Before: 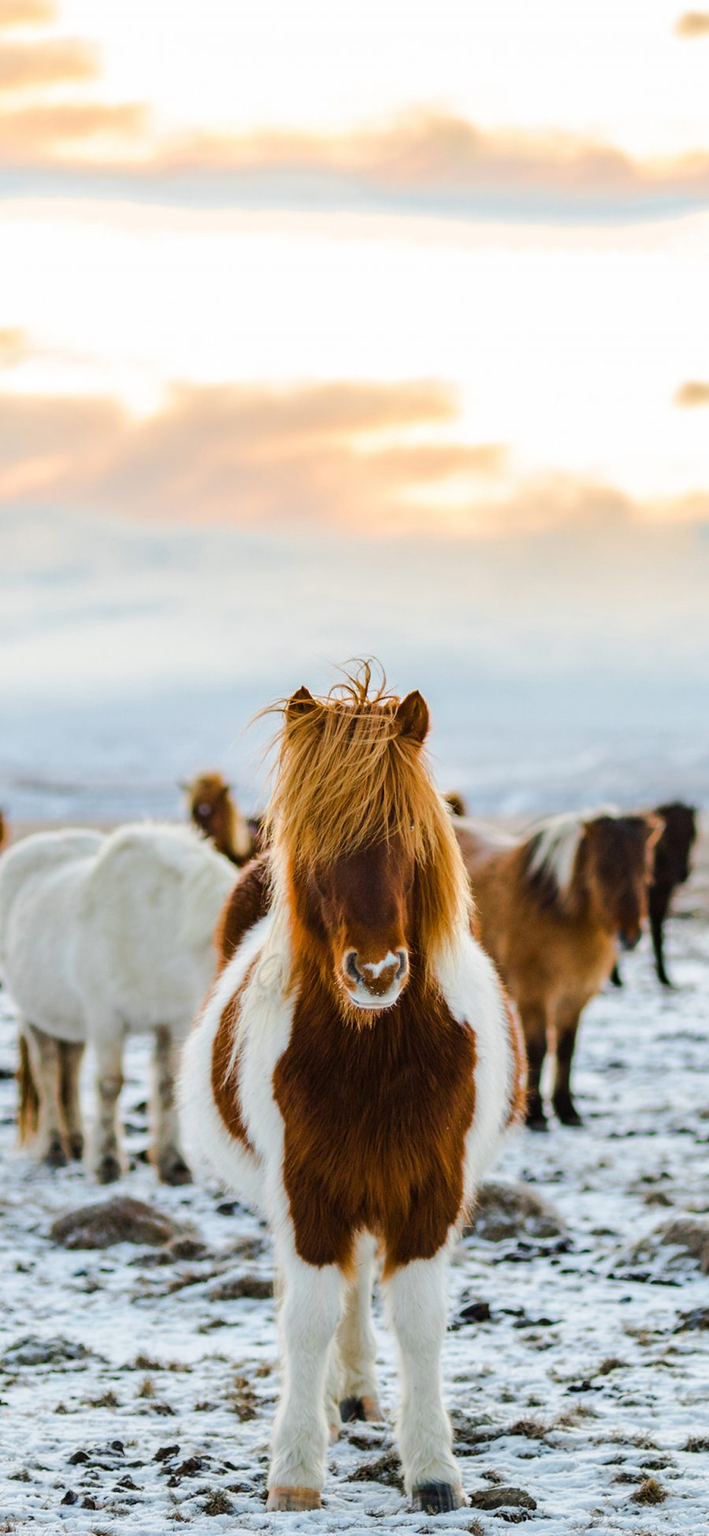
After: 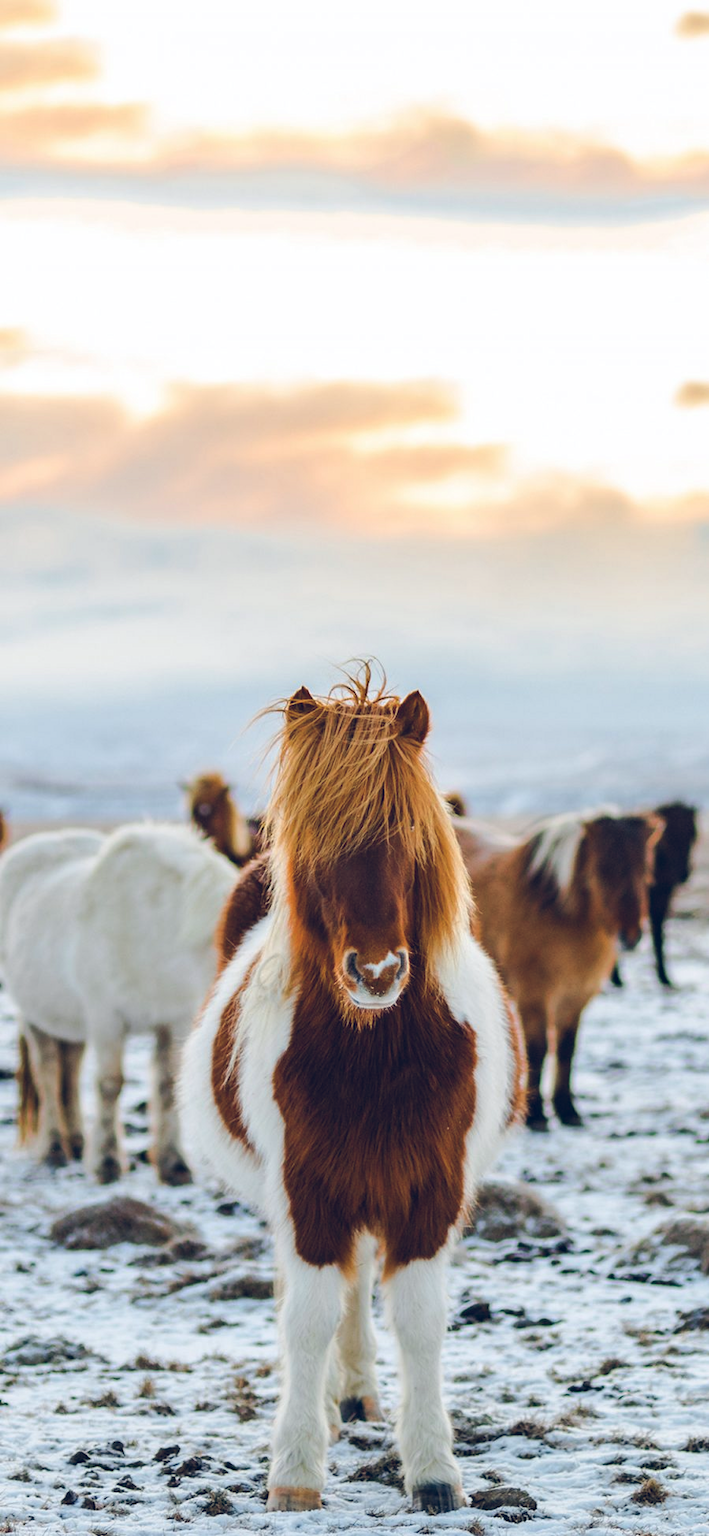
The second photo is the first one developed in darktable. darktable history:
color balance rgb: global offset › luminance 0.401%, global offset › chroma 0.204%, global offset › hue 255.62°, perceptual saturation grading › global saturation 0.278%
